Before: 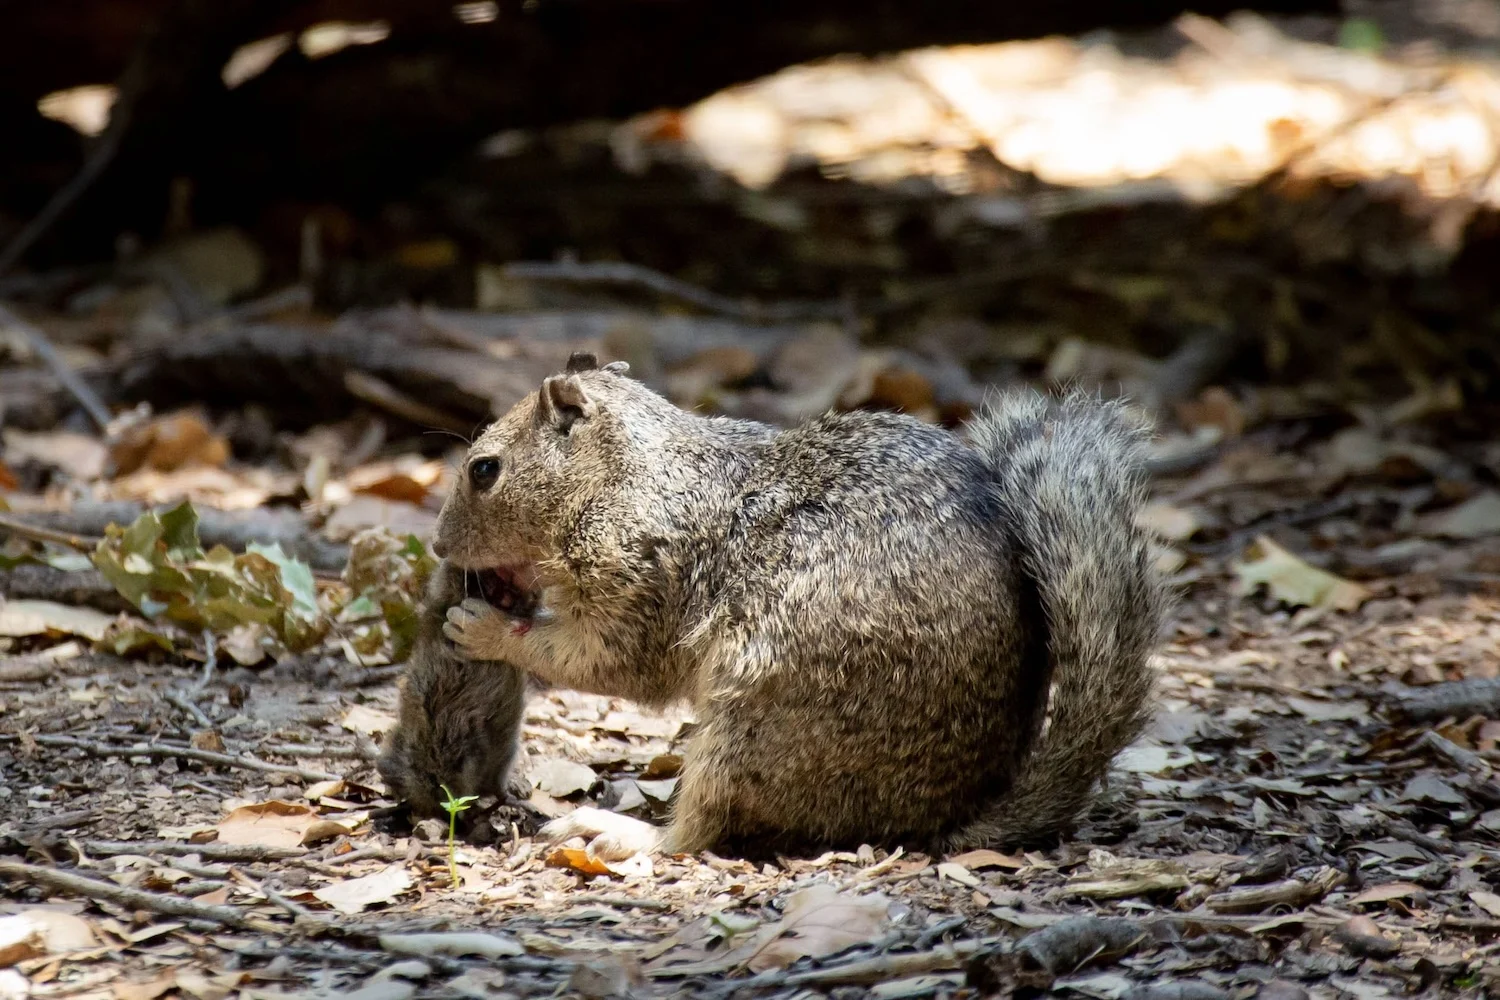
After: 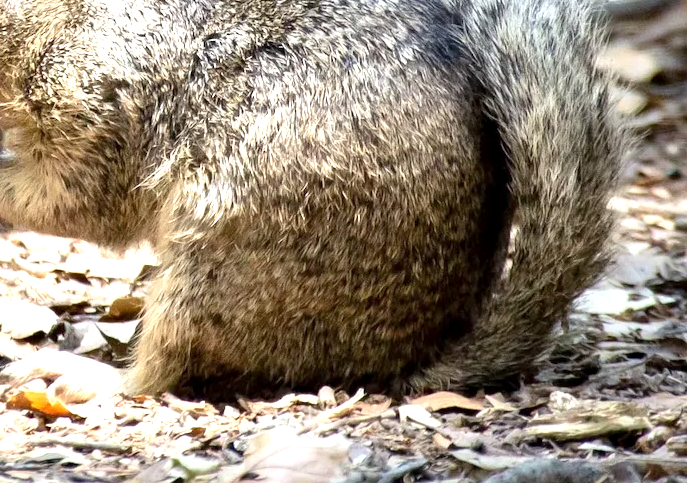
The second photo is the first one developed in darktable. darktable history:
crop: left 35.976%, top 45.819%, right 18.162%, bottom 5.807%
exposure: black level correction 0.001, exposure 0.955 EV, compensate exposure bias true, compensate highlight preservation false
